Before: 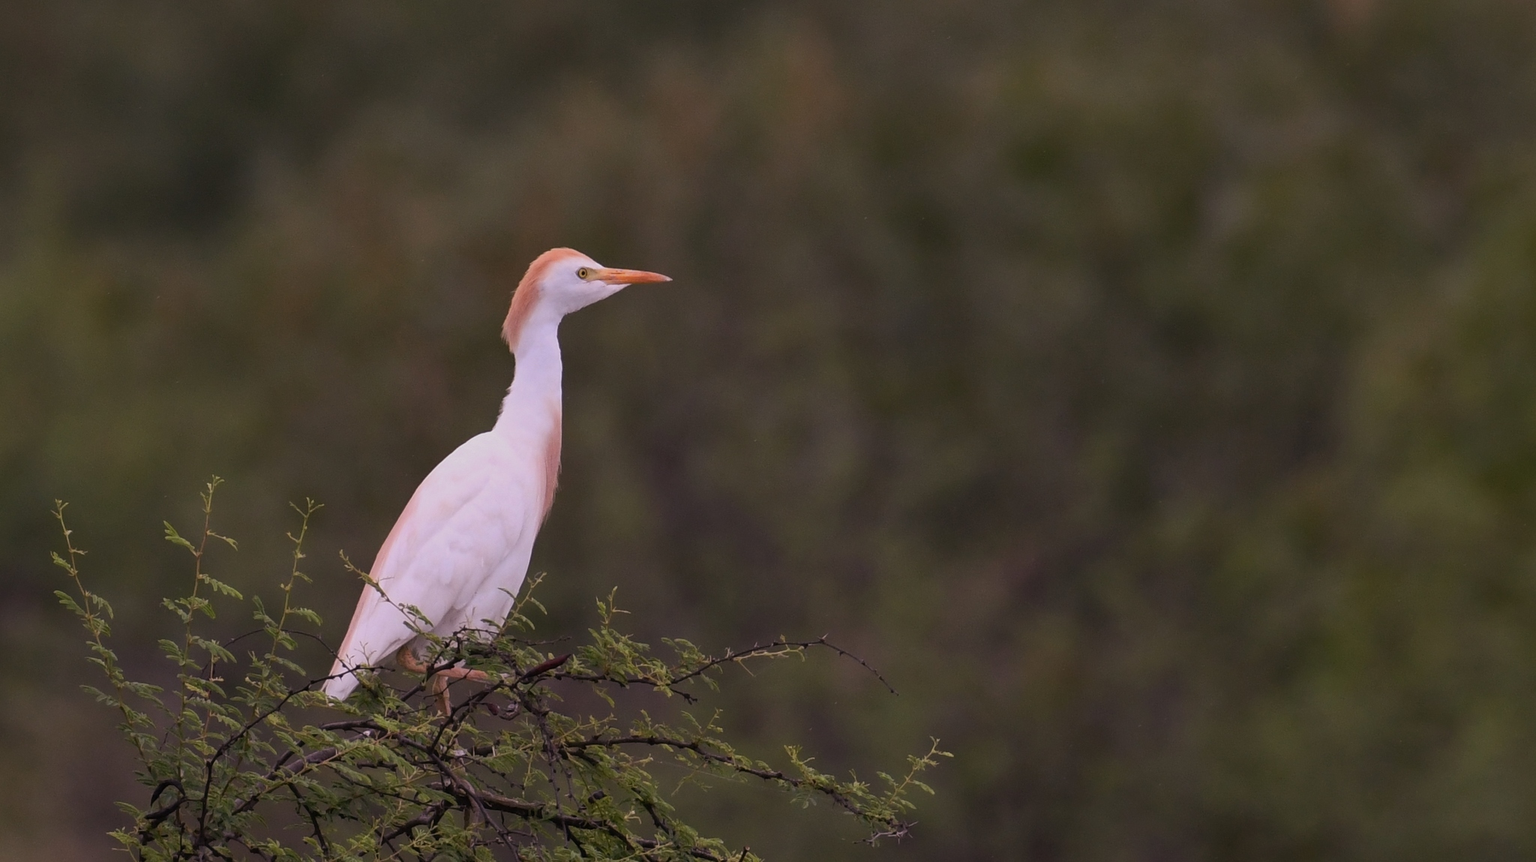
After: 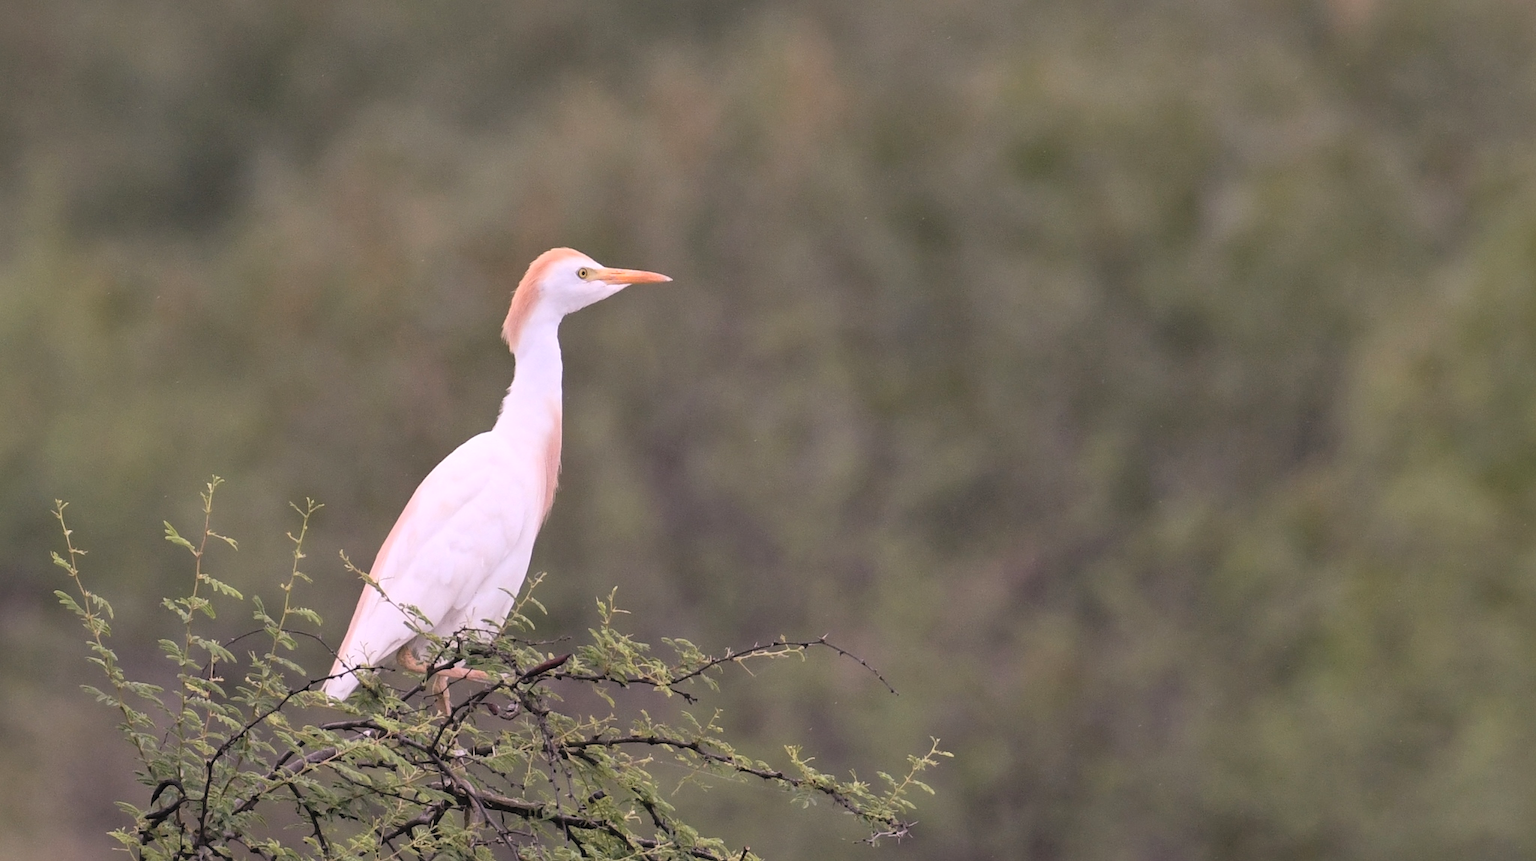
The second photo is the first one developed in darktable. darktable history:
rotate and perspective: automatic cropping off
global tonemap: drago (0.7, 100)
local contrast: mode bilateral grid, contrast 28, coarseness 16, detail 115%, midtone range 0.2
